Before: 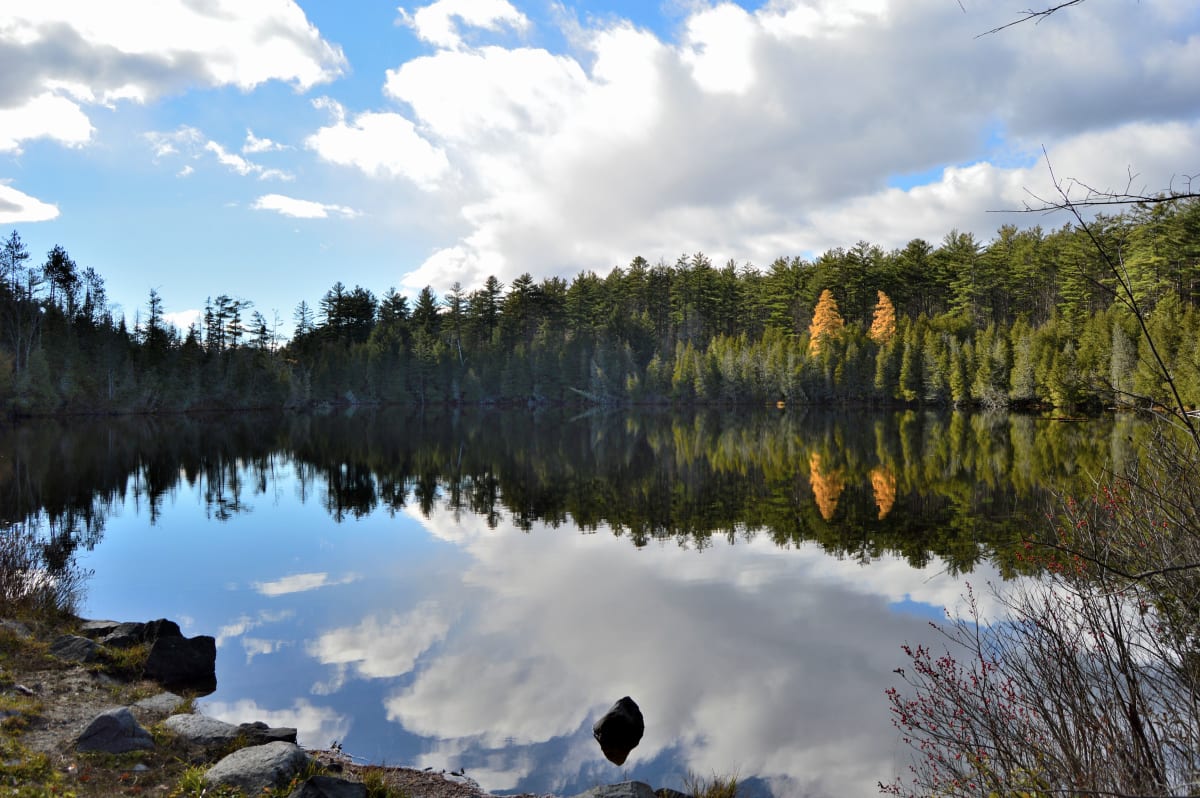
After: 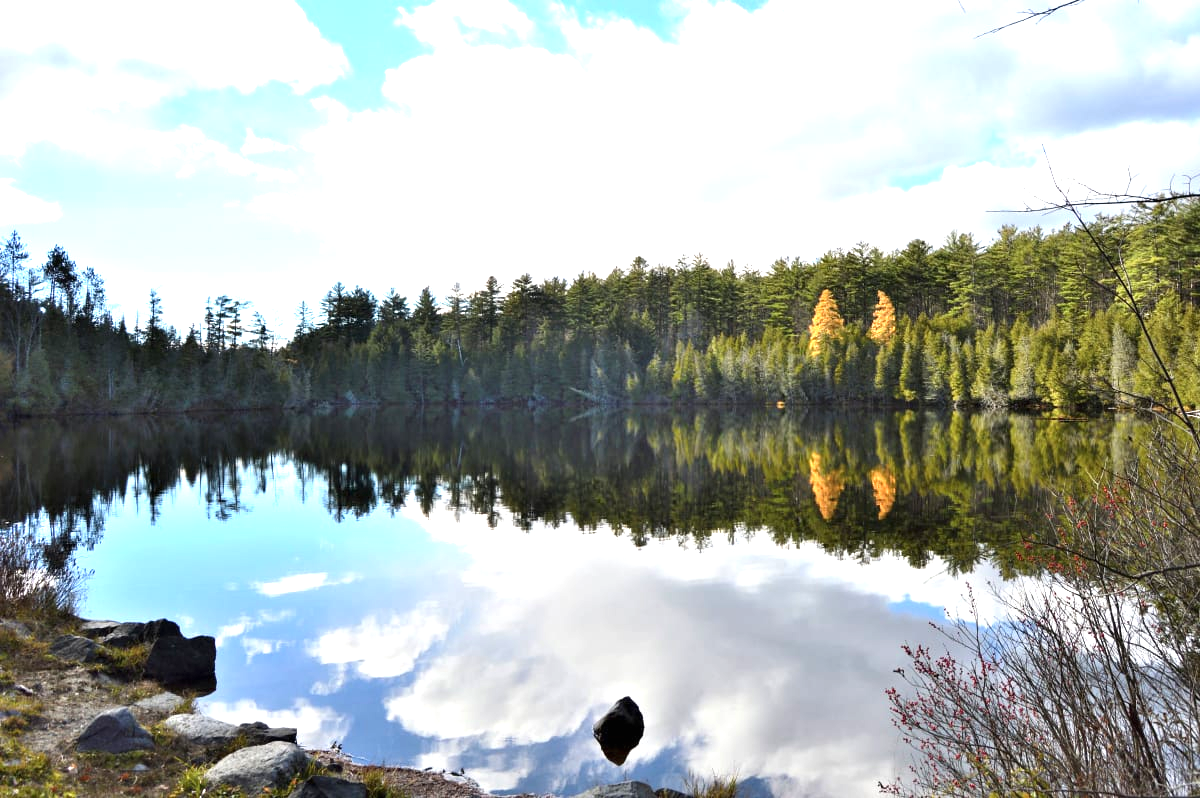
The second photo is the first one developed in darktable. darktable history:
exposure: black level correction 0, exposure 1.1 EV, compensate exposure bias true, compensate highlight preservation false
base curve: exposure shift 0, preserve colors none
